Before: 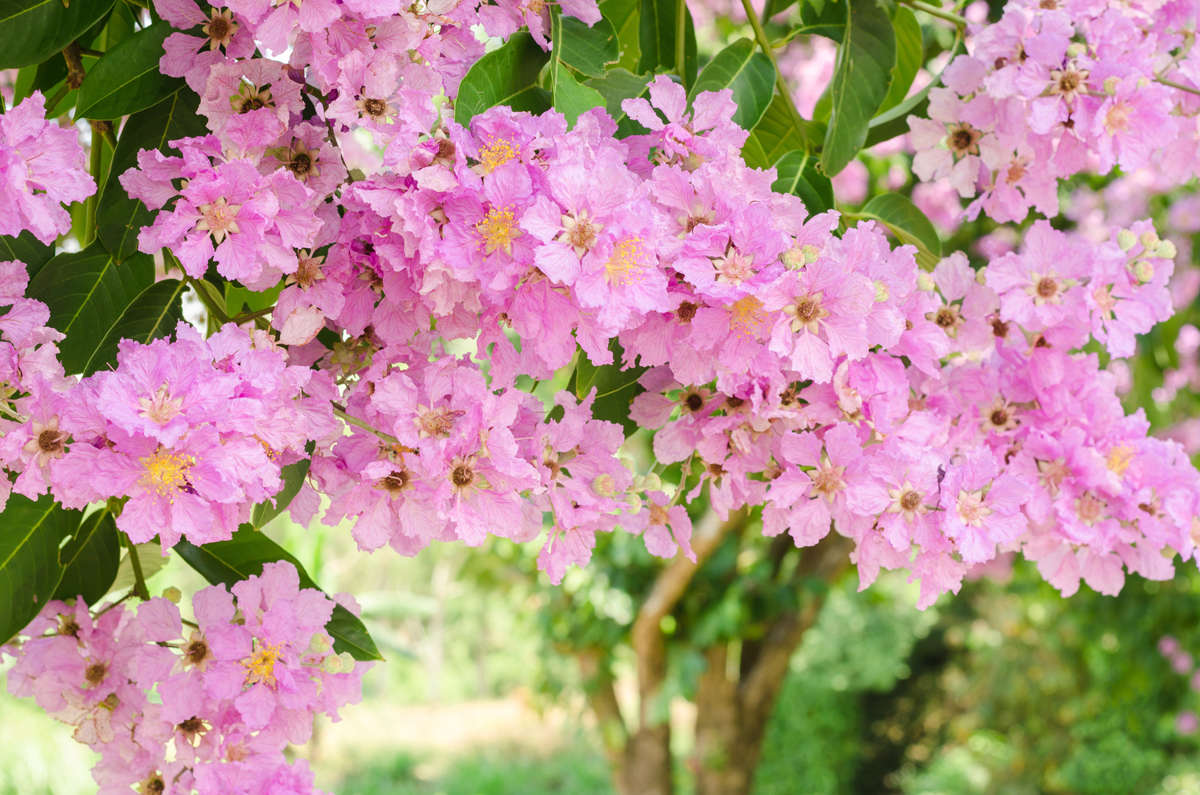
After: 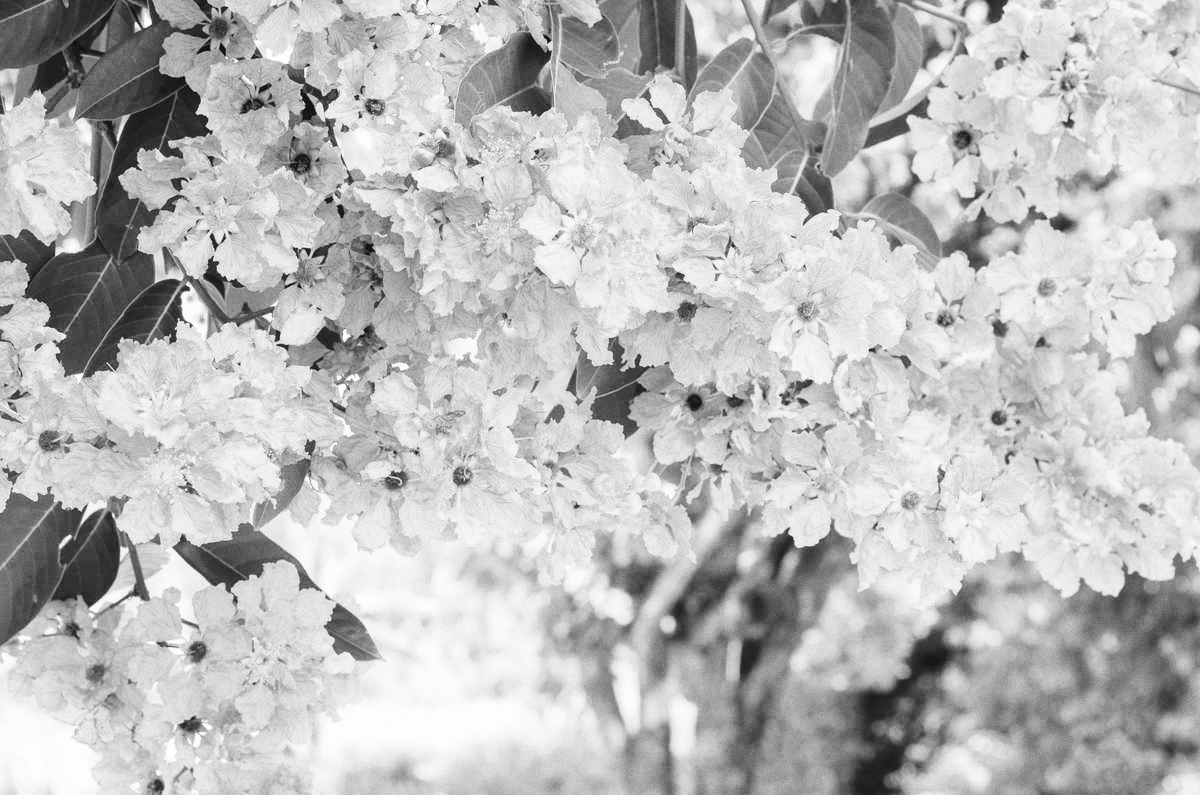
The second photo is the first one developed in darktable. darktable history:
color correction: saturation 0.8
grain: coarseness 0.09 ISO
monochrome: on, module defaults
shadows and highlights: shadows 37.27, highlights -28.18, soften with gaussian
base curve: curves: ch0 [(0, 0) (0.028, 0.03) (0.121, 0.232) (0.46, 0.748) (0.859, 0.968) (1, 1)], preserve colors none
